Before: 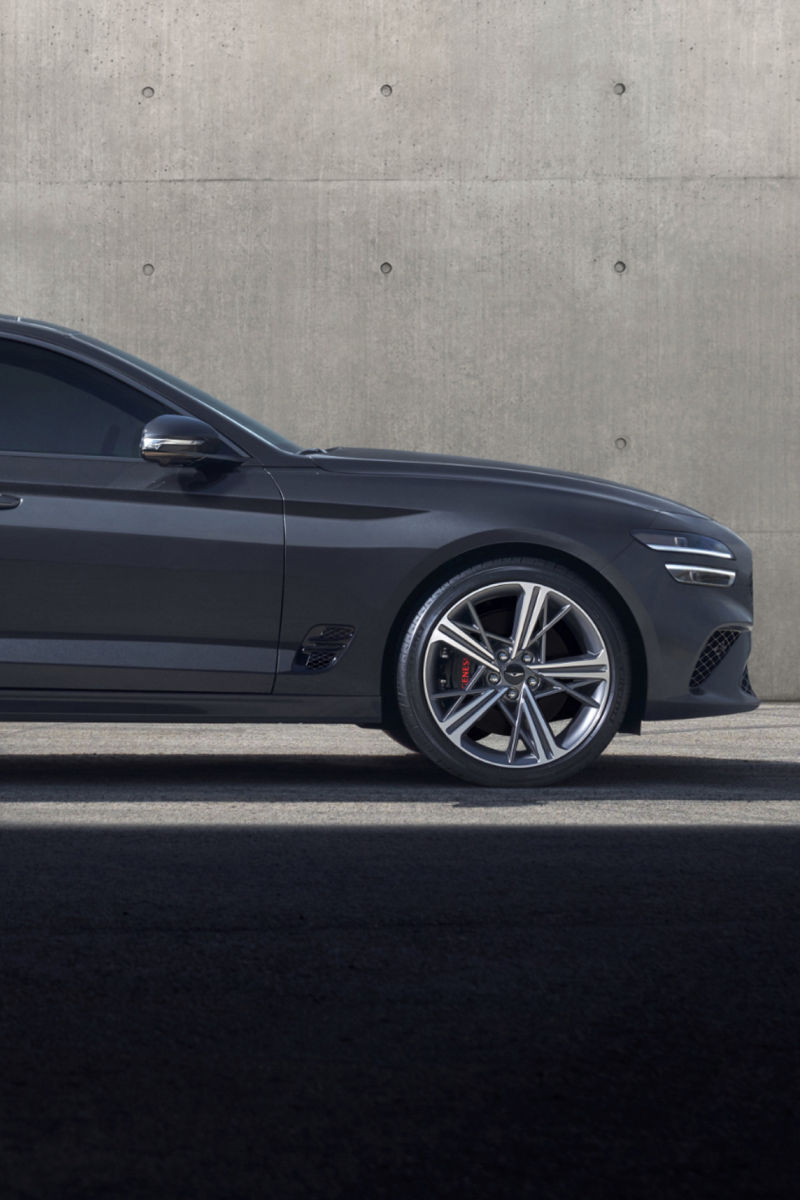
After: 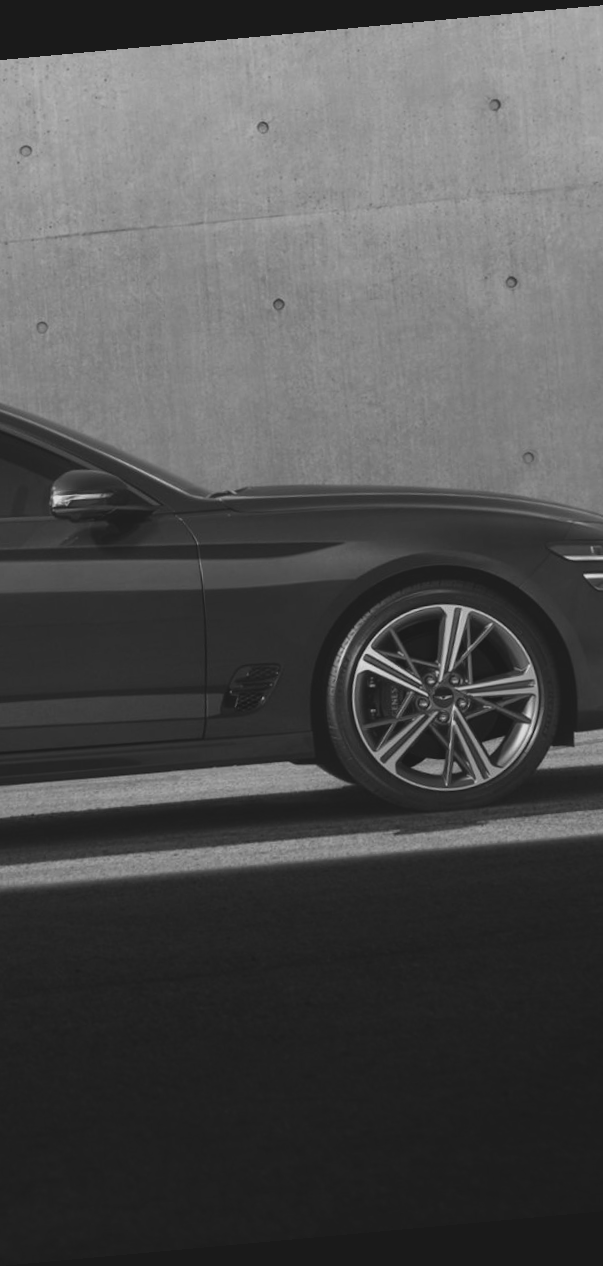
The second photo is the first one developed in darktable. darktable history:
rotate and perspective: rotation -5.2°, automatic cropping off
exposure: black level correction -0.015, exposure -0.5 EV, compensate highlight preservation false
crop and rotate: left 14.385%, right 18.948%
monochrome: a 16.01, b -2.65, highlights 0.52
